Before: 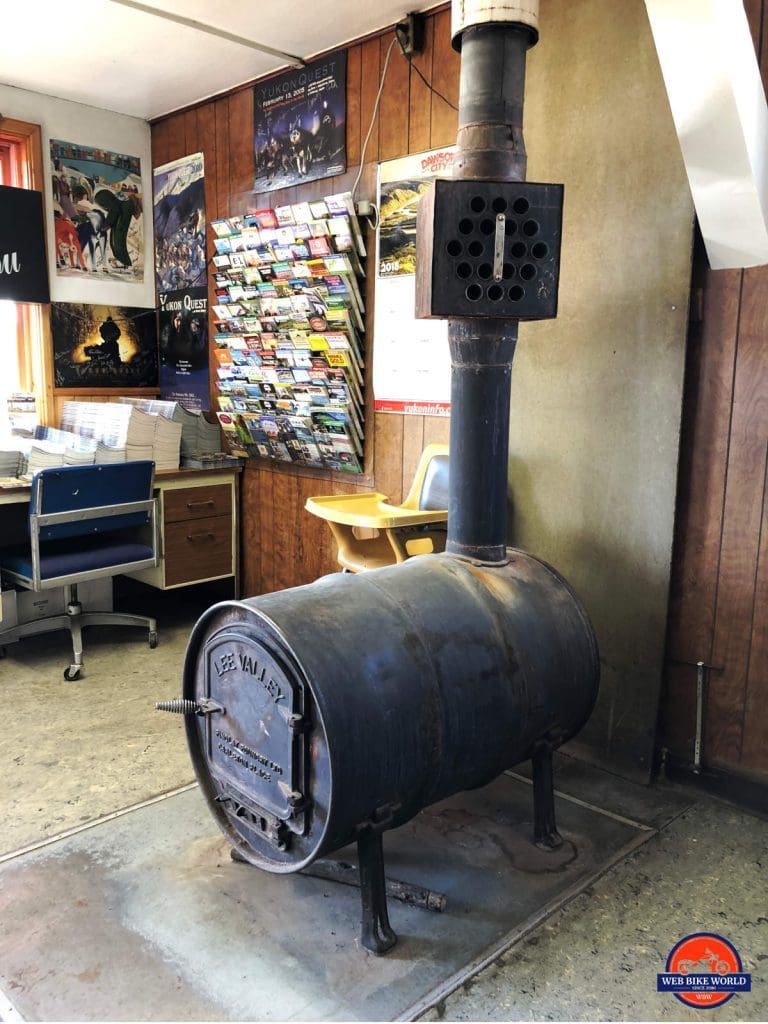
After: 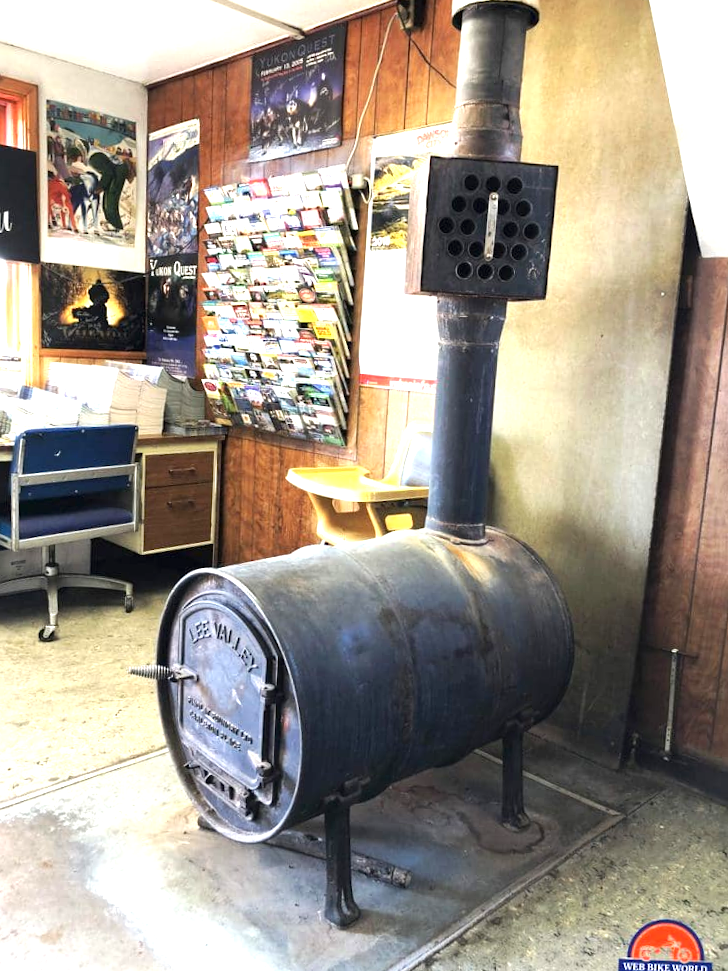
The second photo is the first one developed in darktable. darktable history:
crop and rotate: angle -2.38°
exposure: black level correction 0, exposure 1 EV, compensate exposure bias true, compensate highlight preservation false
